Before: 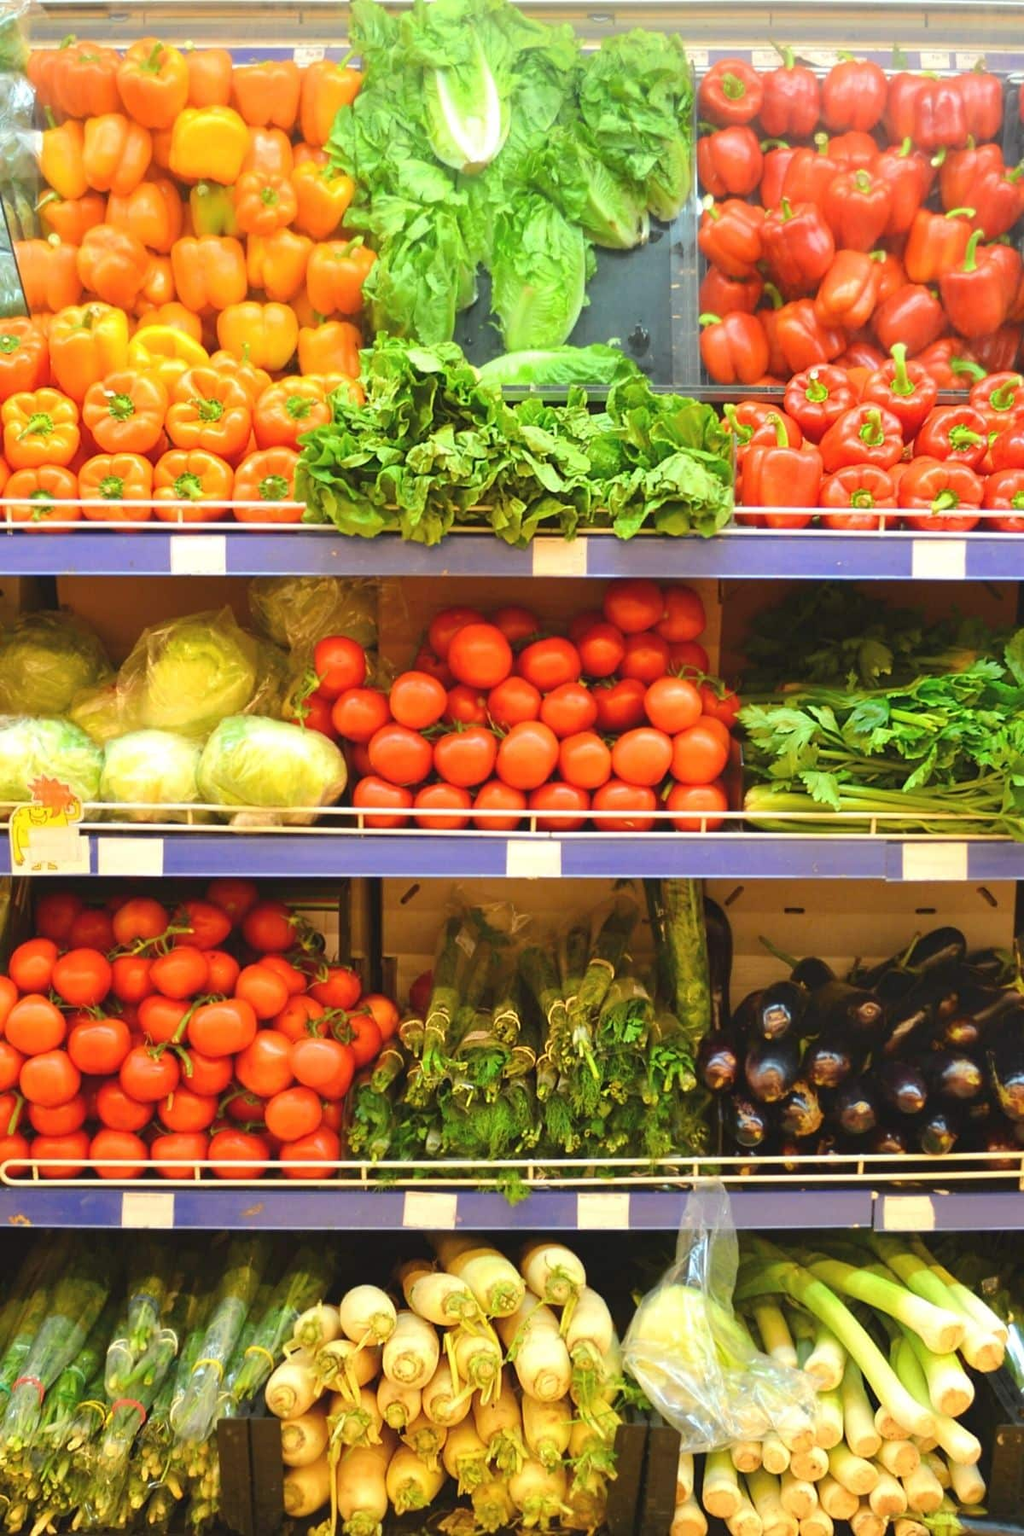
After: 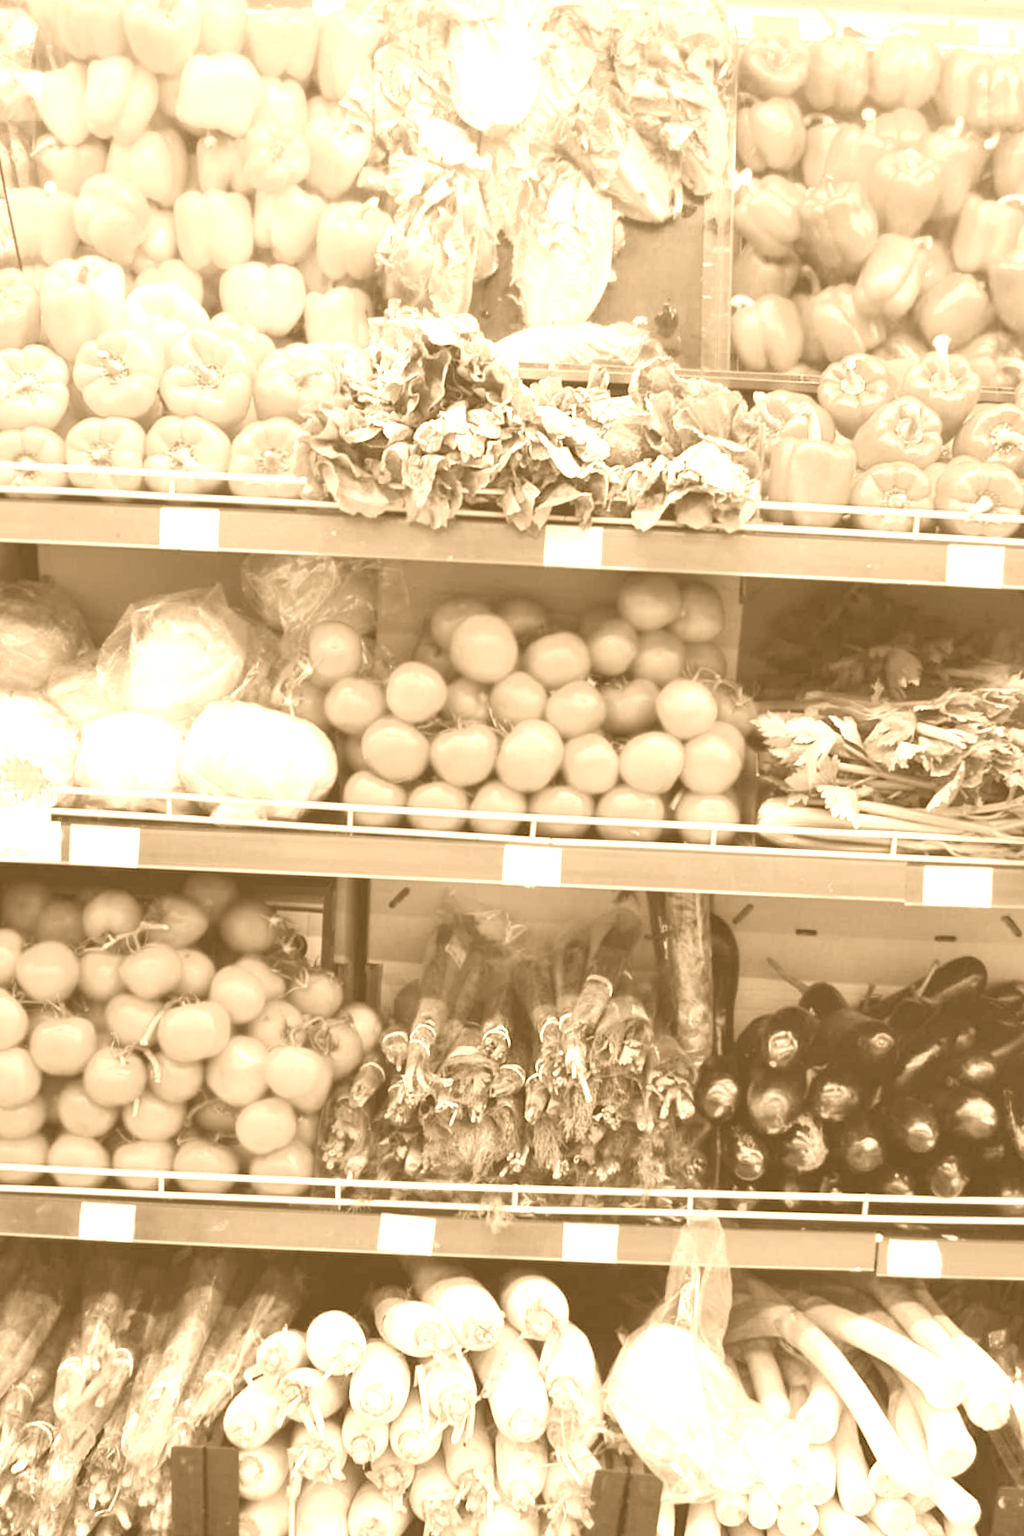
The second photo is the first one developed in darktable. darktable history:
color correction: highlights a* -4.18, highlights b* -10.81
white balance: red 1.066, blue 1.119
colorize: hue 28.8°, source mix 100%
crop and rotate: angle -2.38°
